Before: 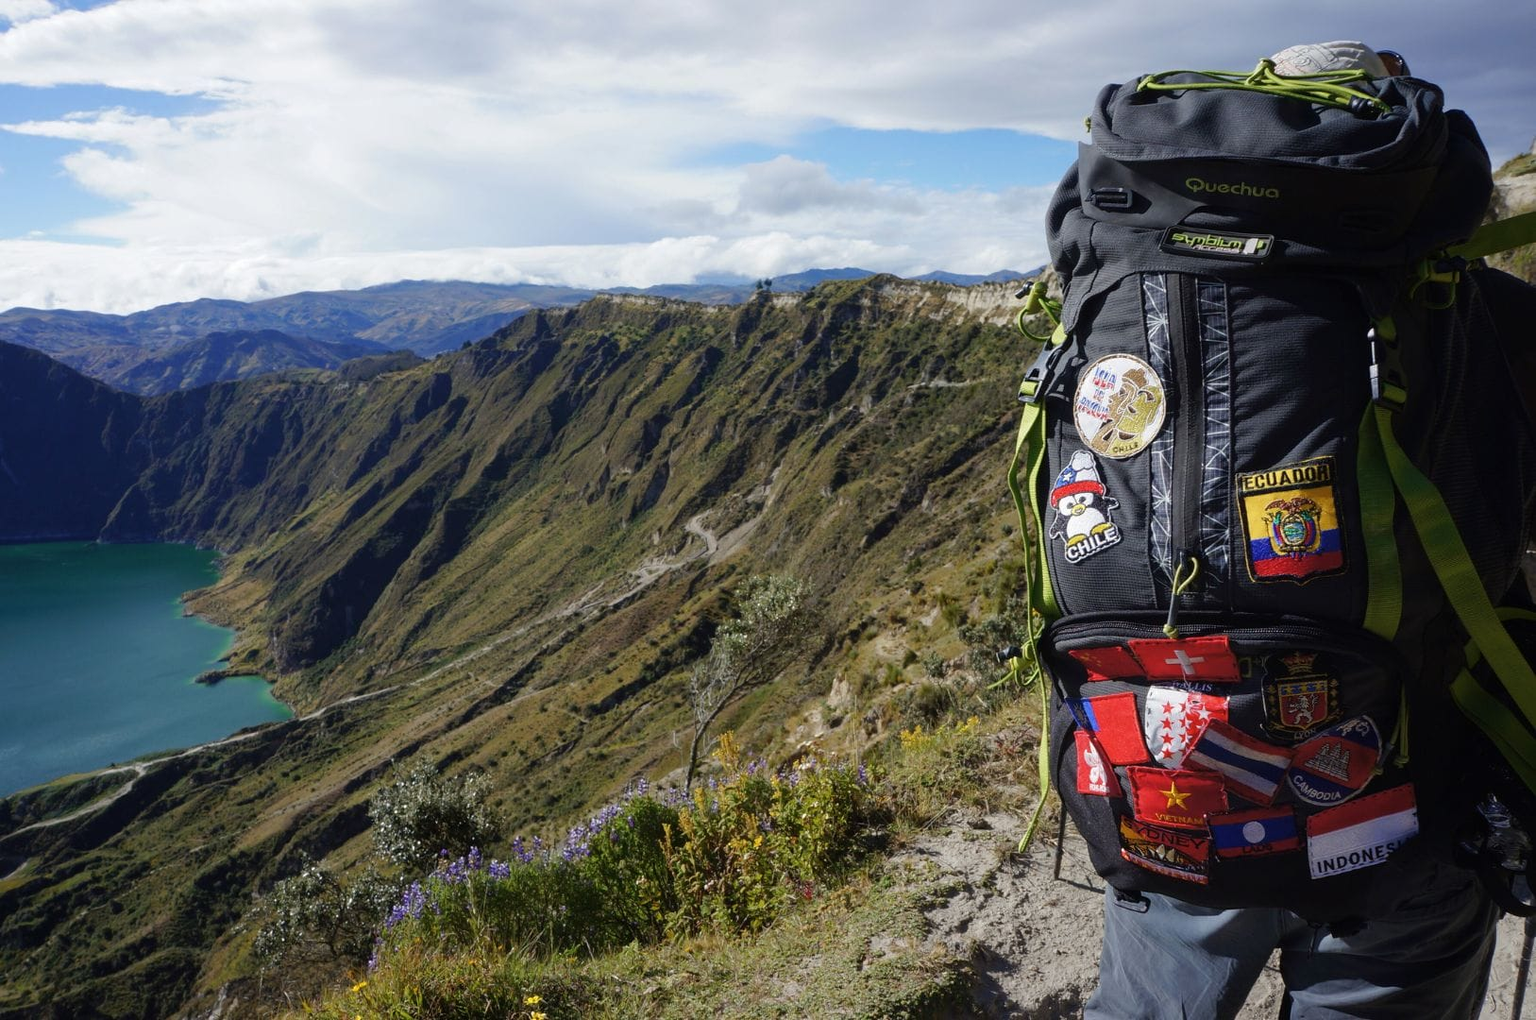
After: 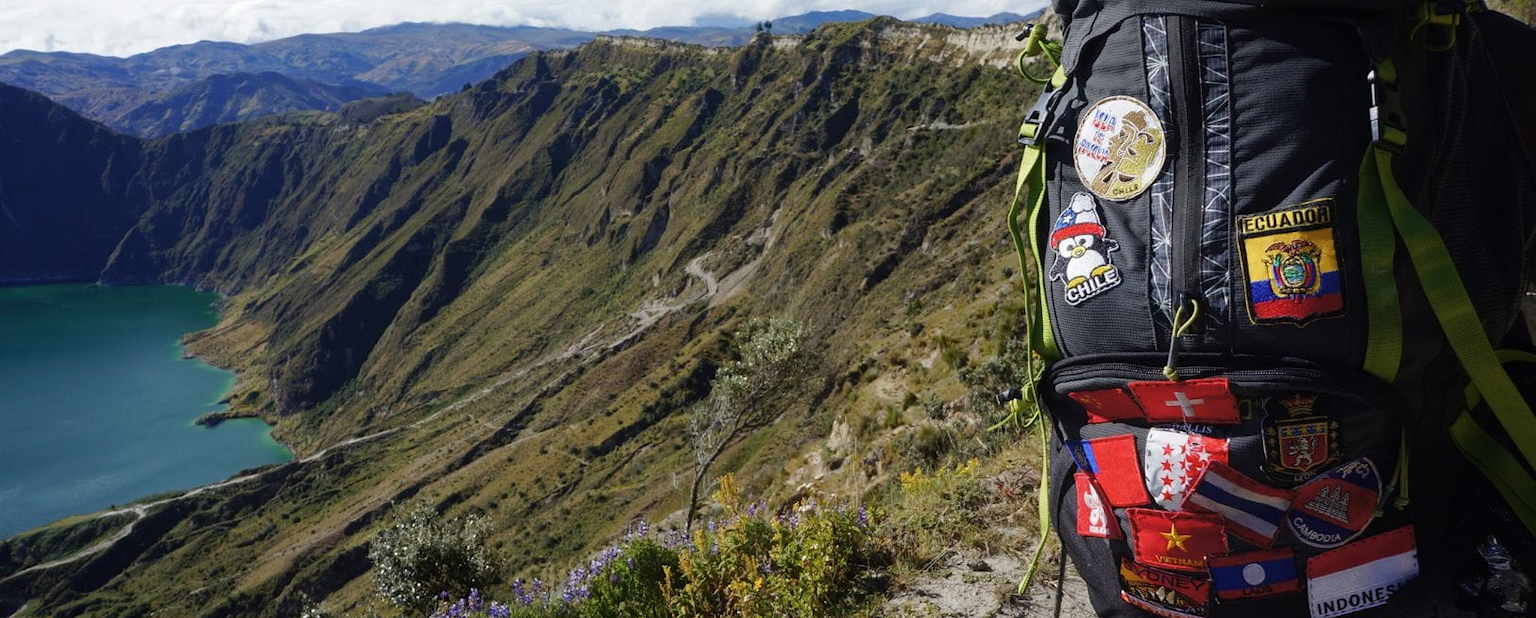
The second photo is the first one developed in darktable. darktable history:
crop and rotate: top 25.357%, bottom 13.942%
color balance: input saturation 99%
